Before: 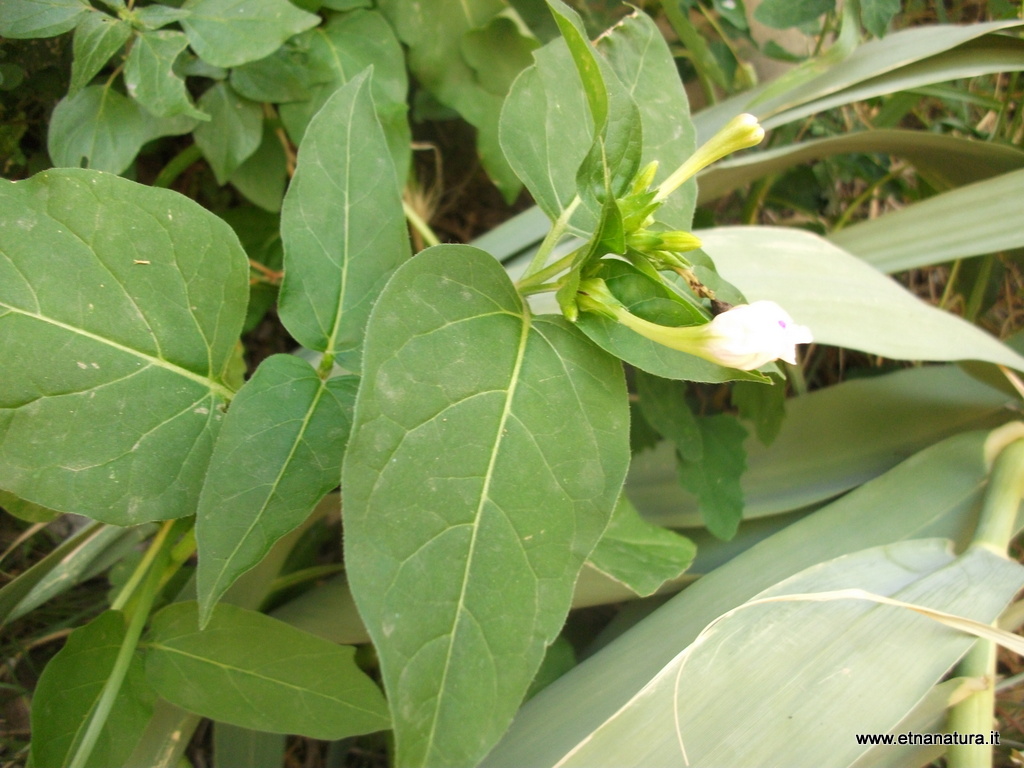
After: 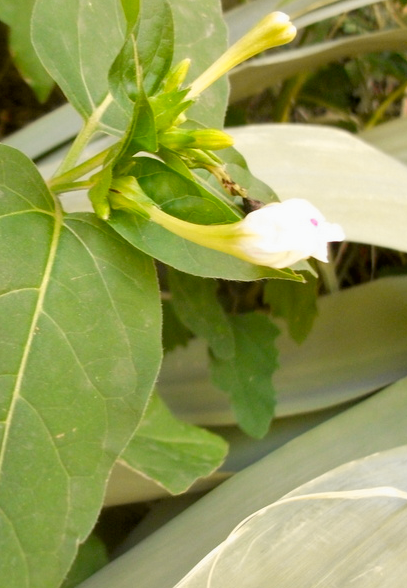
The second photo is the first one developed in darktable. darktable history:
exposure: black level correction 0.009, exposure 0.014 EV, compensate highlight preservation false
shadows and highlights: shadows 40, highlights -54, highlights color adjustment 46%, low approximation 0.01, soften with gaussian
tone curve: curves: ch0 [(0, 0.012) (0.036, 0.035) (0.274, 0.288) (0.504, 0.536) (0.844, 0.84) (1, 0.983)]; ch1 [(0, 0) (0.389, 0.403) (0.462, 0.486) (0.499, 0.498) (0.511, 0.502) (0.536, 0.547) (0.579, 0.578) (0.626, 0.645) (0.749, 0.781) (1, 1)]; ch2 [(0, 0) (0.457, 0.486) (0.5, 0.5) (0.557, 0.561) (0.614, 0.622) (0.704, 0.732) (1, 1)], color space Lab, independent channels, preserve colors none
crop: left 45.721%, top 13.393%, right 14.118%, bottom 10.01%
